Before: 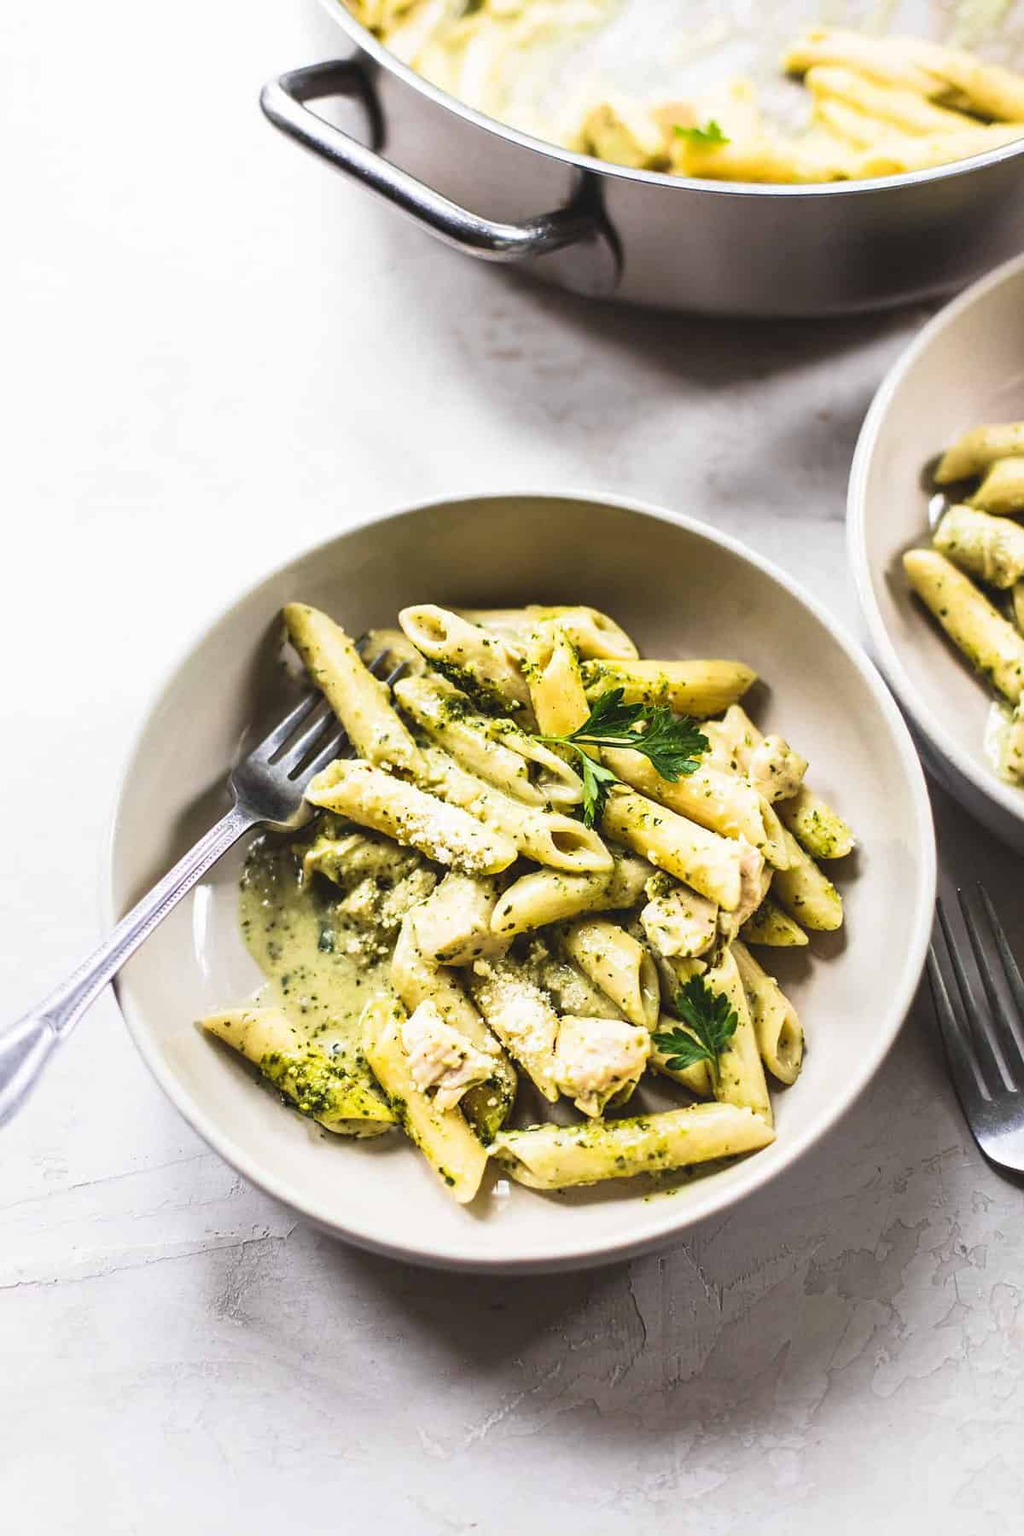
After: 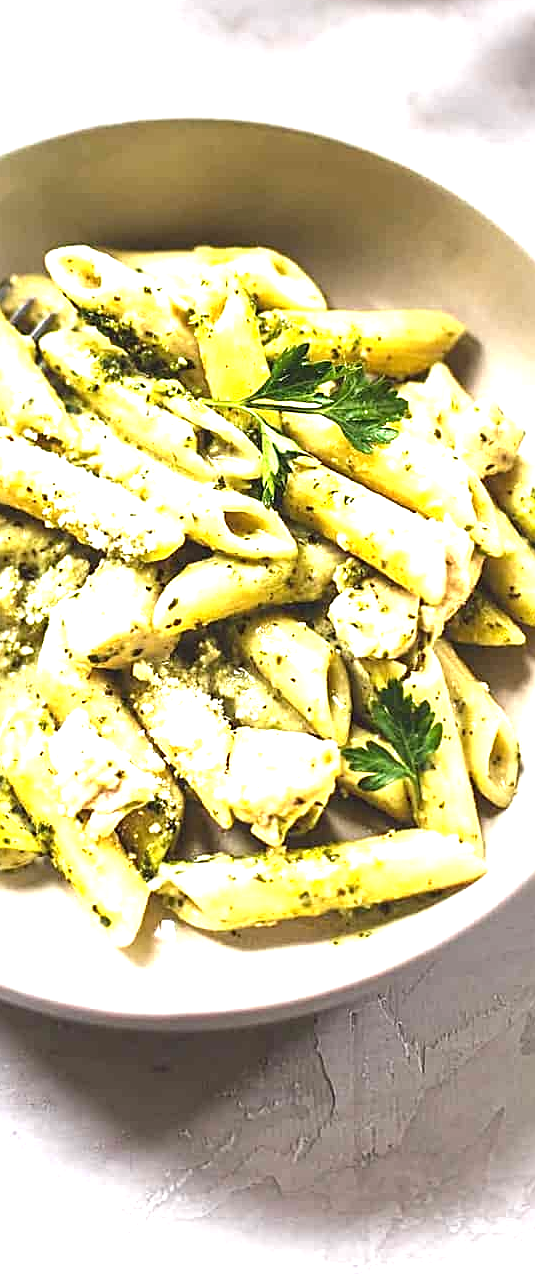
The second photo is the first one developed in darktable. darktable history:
crop: left 35.232%, top 25.778%, right 20.162%, bottom 3.431%
exposure: black level correction 0, exposure 1.097 EV, compensate highlight preservation false
sharpen: on, module defaults
